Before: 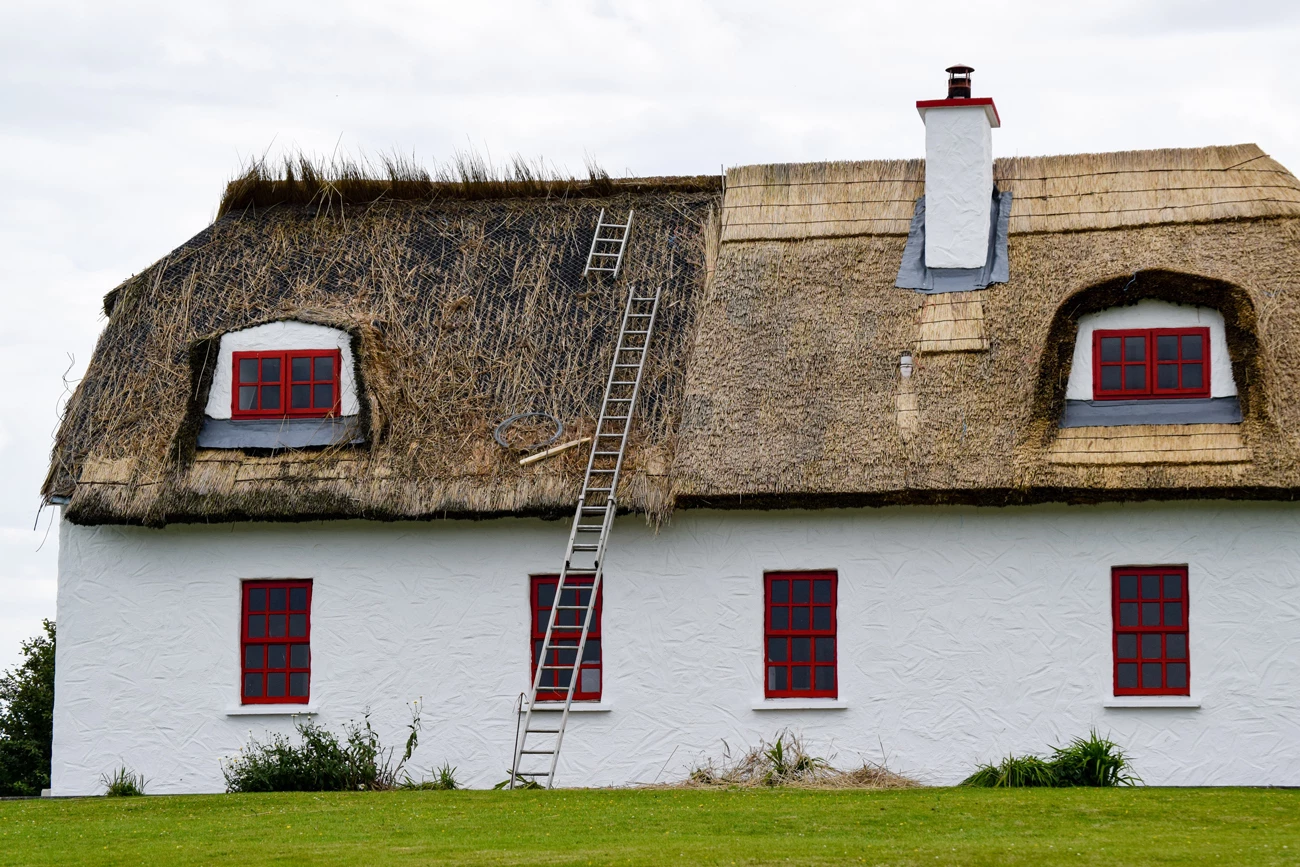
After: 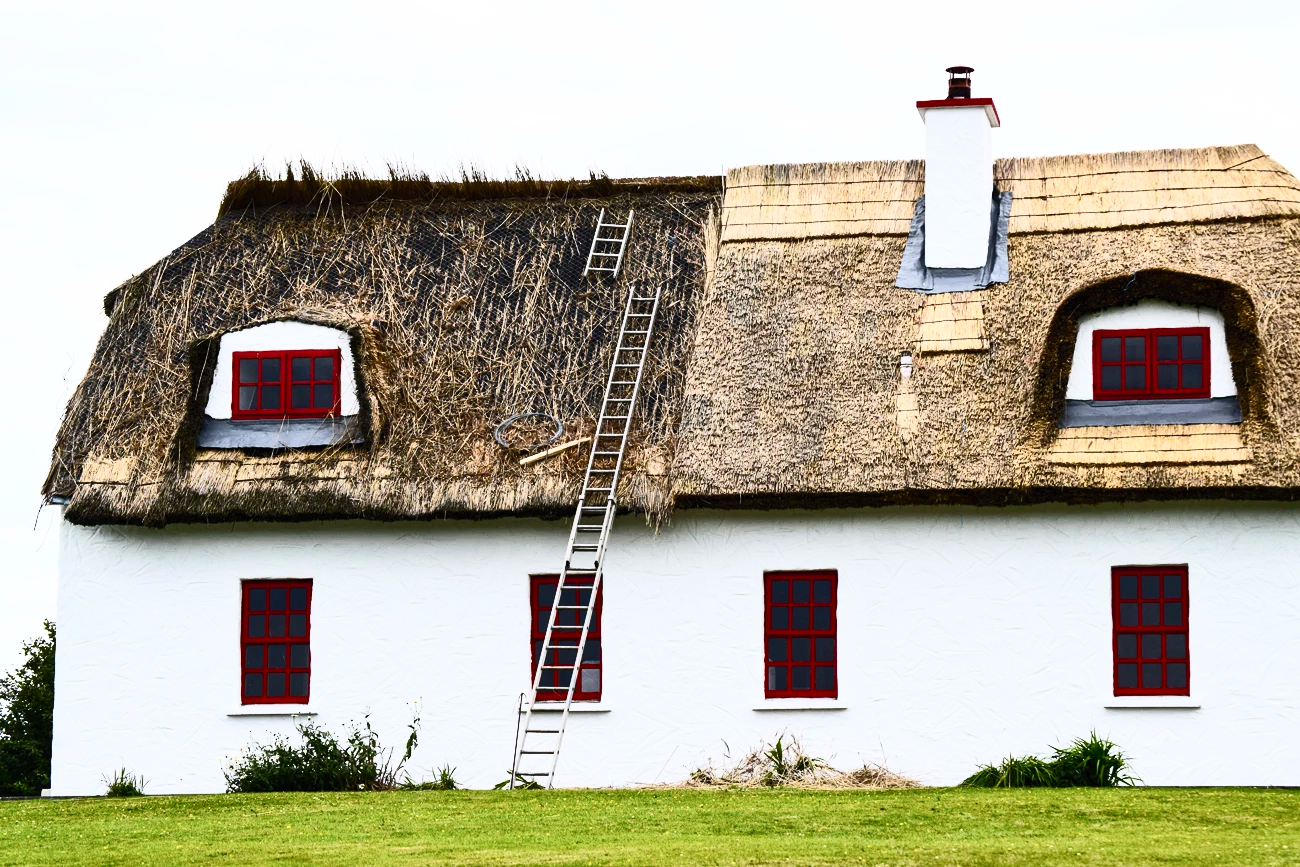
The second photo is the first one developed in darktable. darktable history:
contrast brightness saturation: contrast 0.605, brightness 0.334, saturation 0.149
